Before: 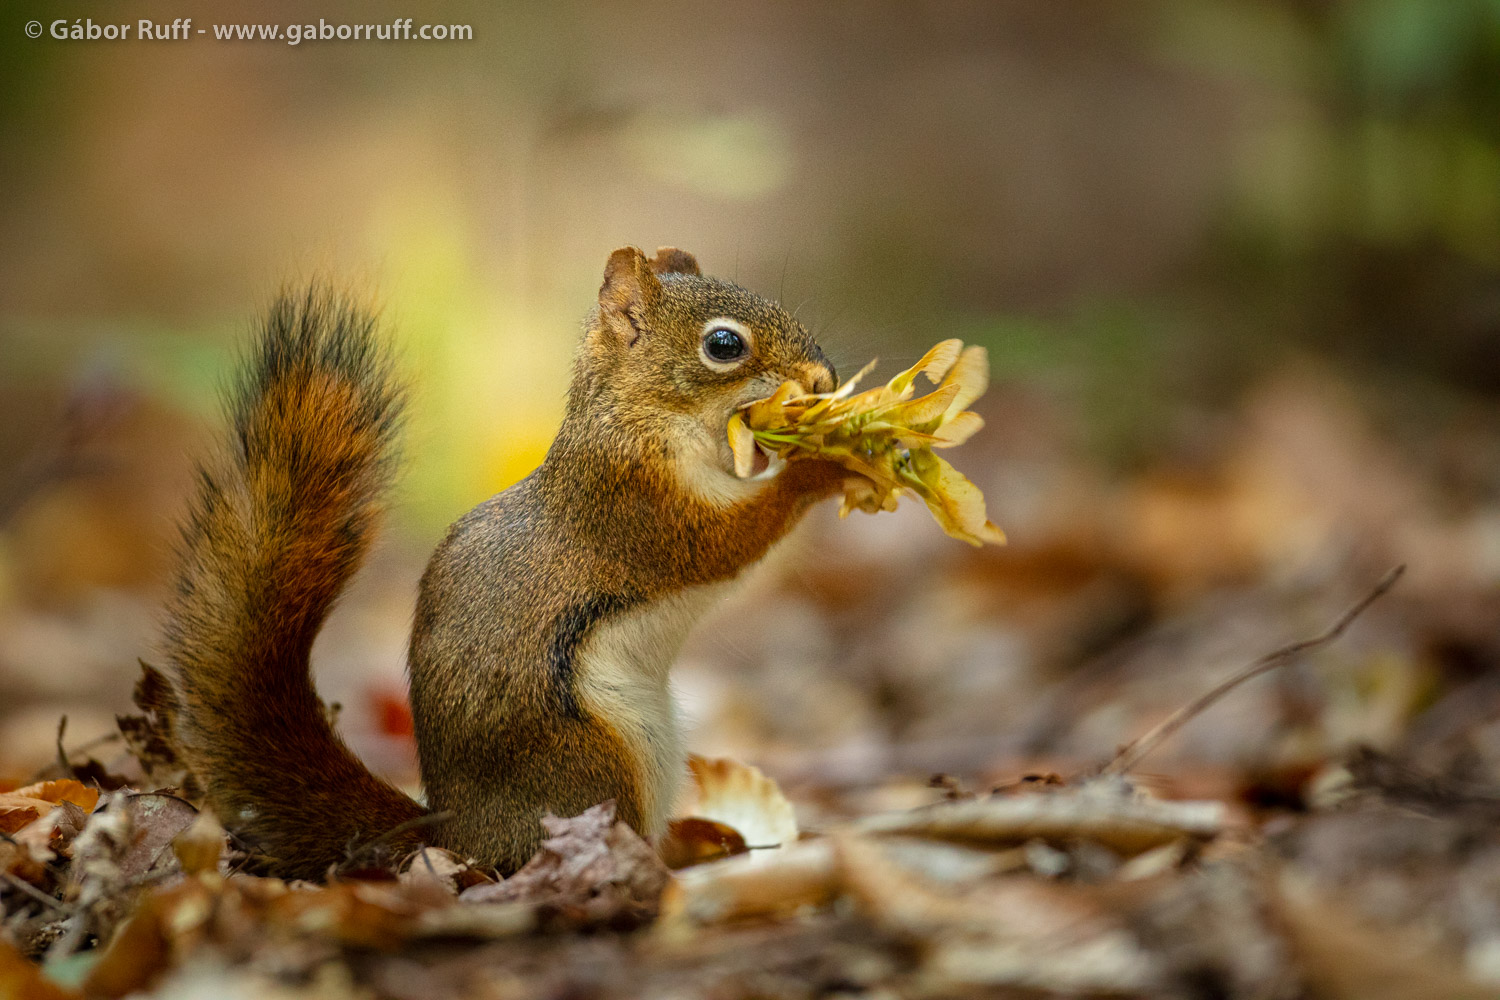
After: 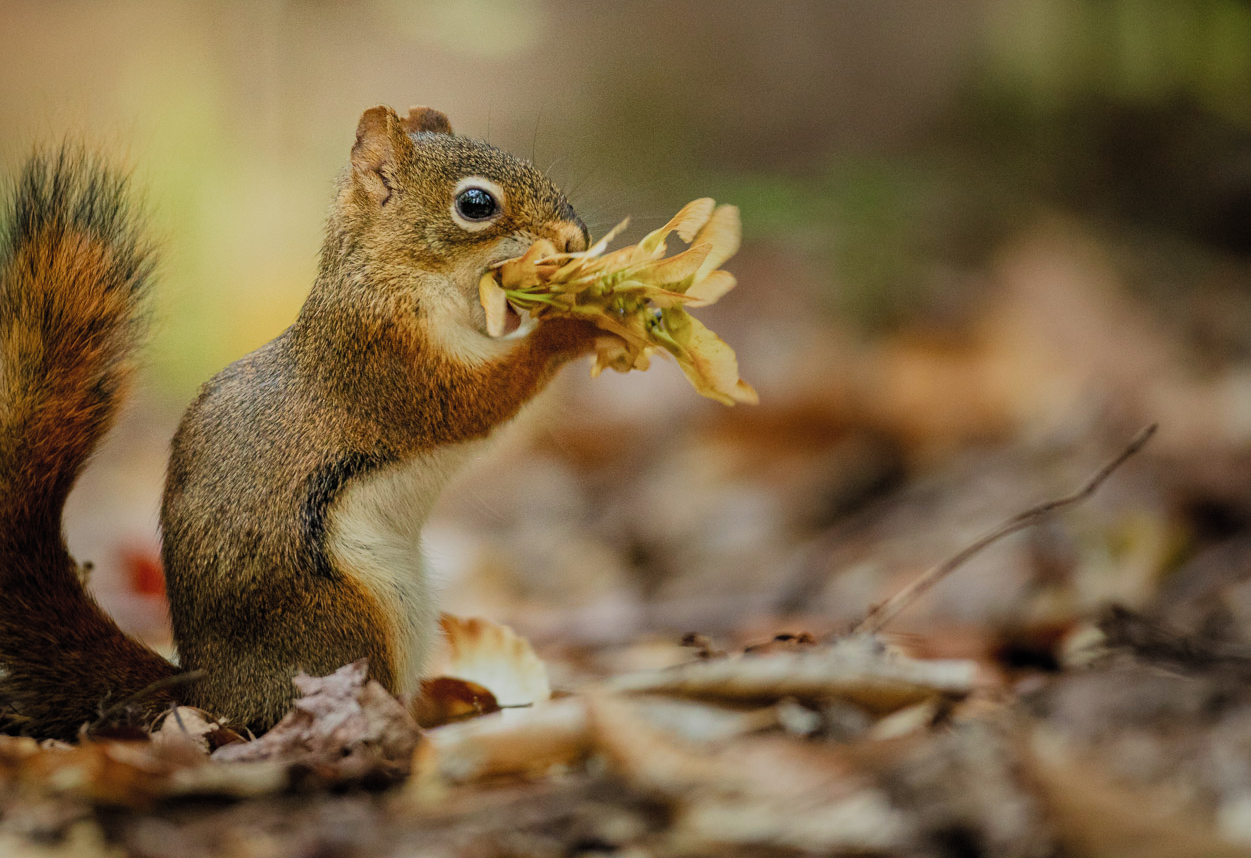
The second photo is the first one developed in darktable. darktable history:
shadows and highlights: shadows 12.39, white point adjustment 1.34, highlights color adjustment 55.96%, soften with gaussian
filmic rgb: black relative exposure -7.65 EV, white relative exposure 4.56 EV, hardness 3.61, color science v5 (2021), contrast in shadows safe, contrast in highlights safe
crop: left 16.537%, top 14.15%
